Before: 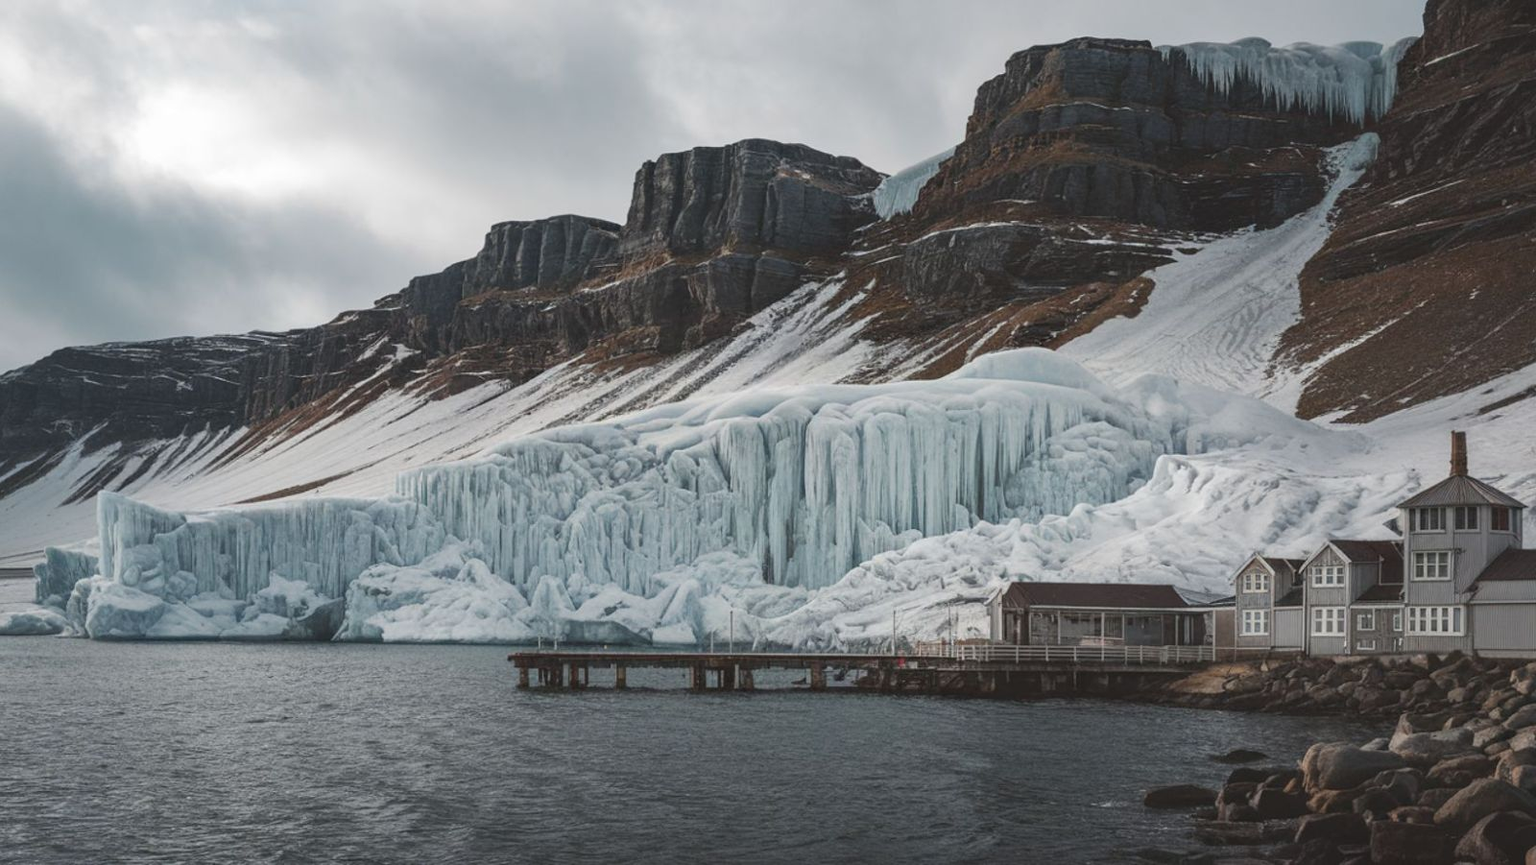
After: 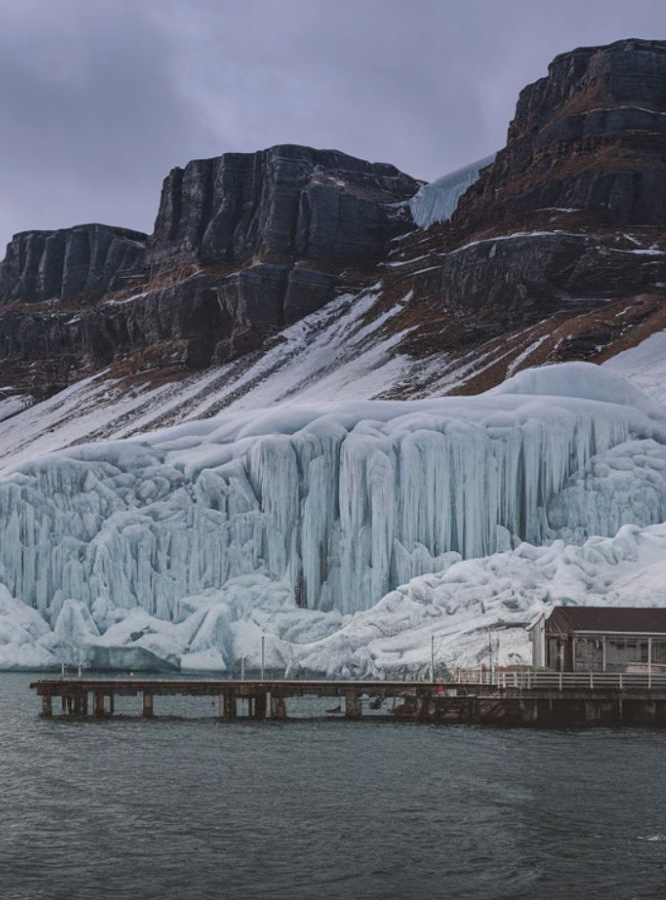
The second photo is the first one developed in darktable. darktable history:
graduated density: hue 238.83°, saturation 50%
crop: left 31.229%, right 27.105%
